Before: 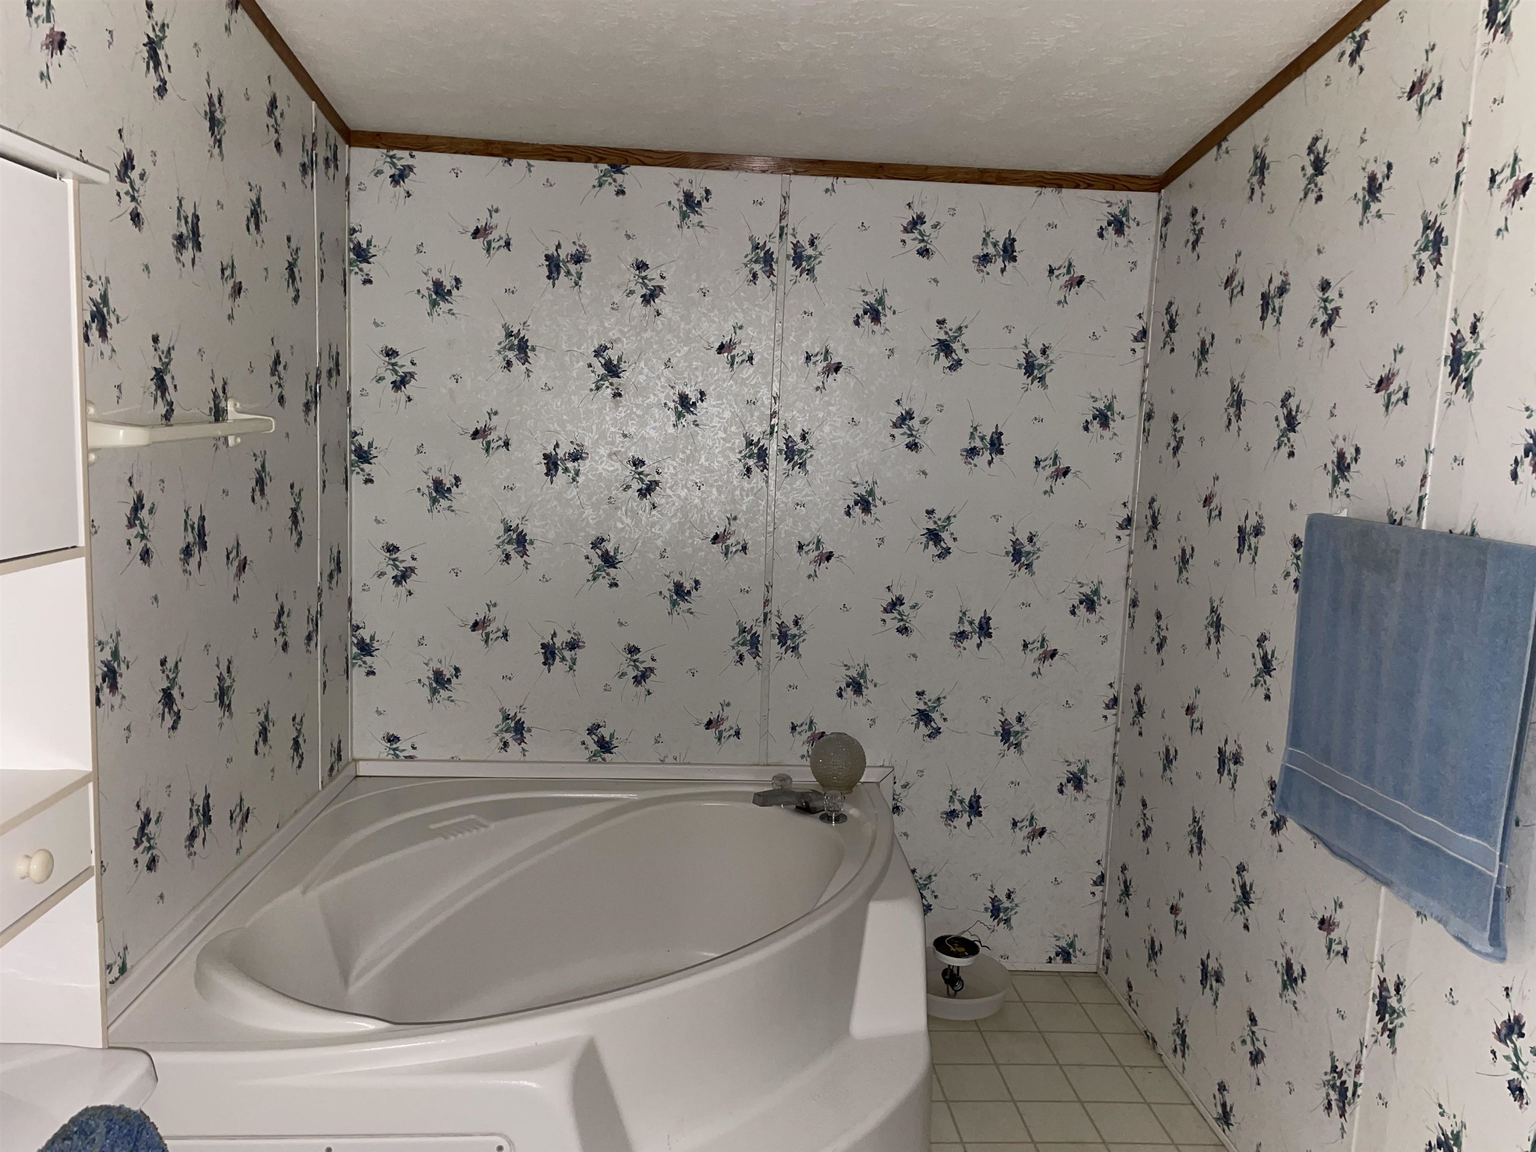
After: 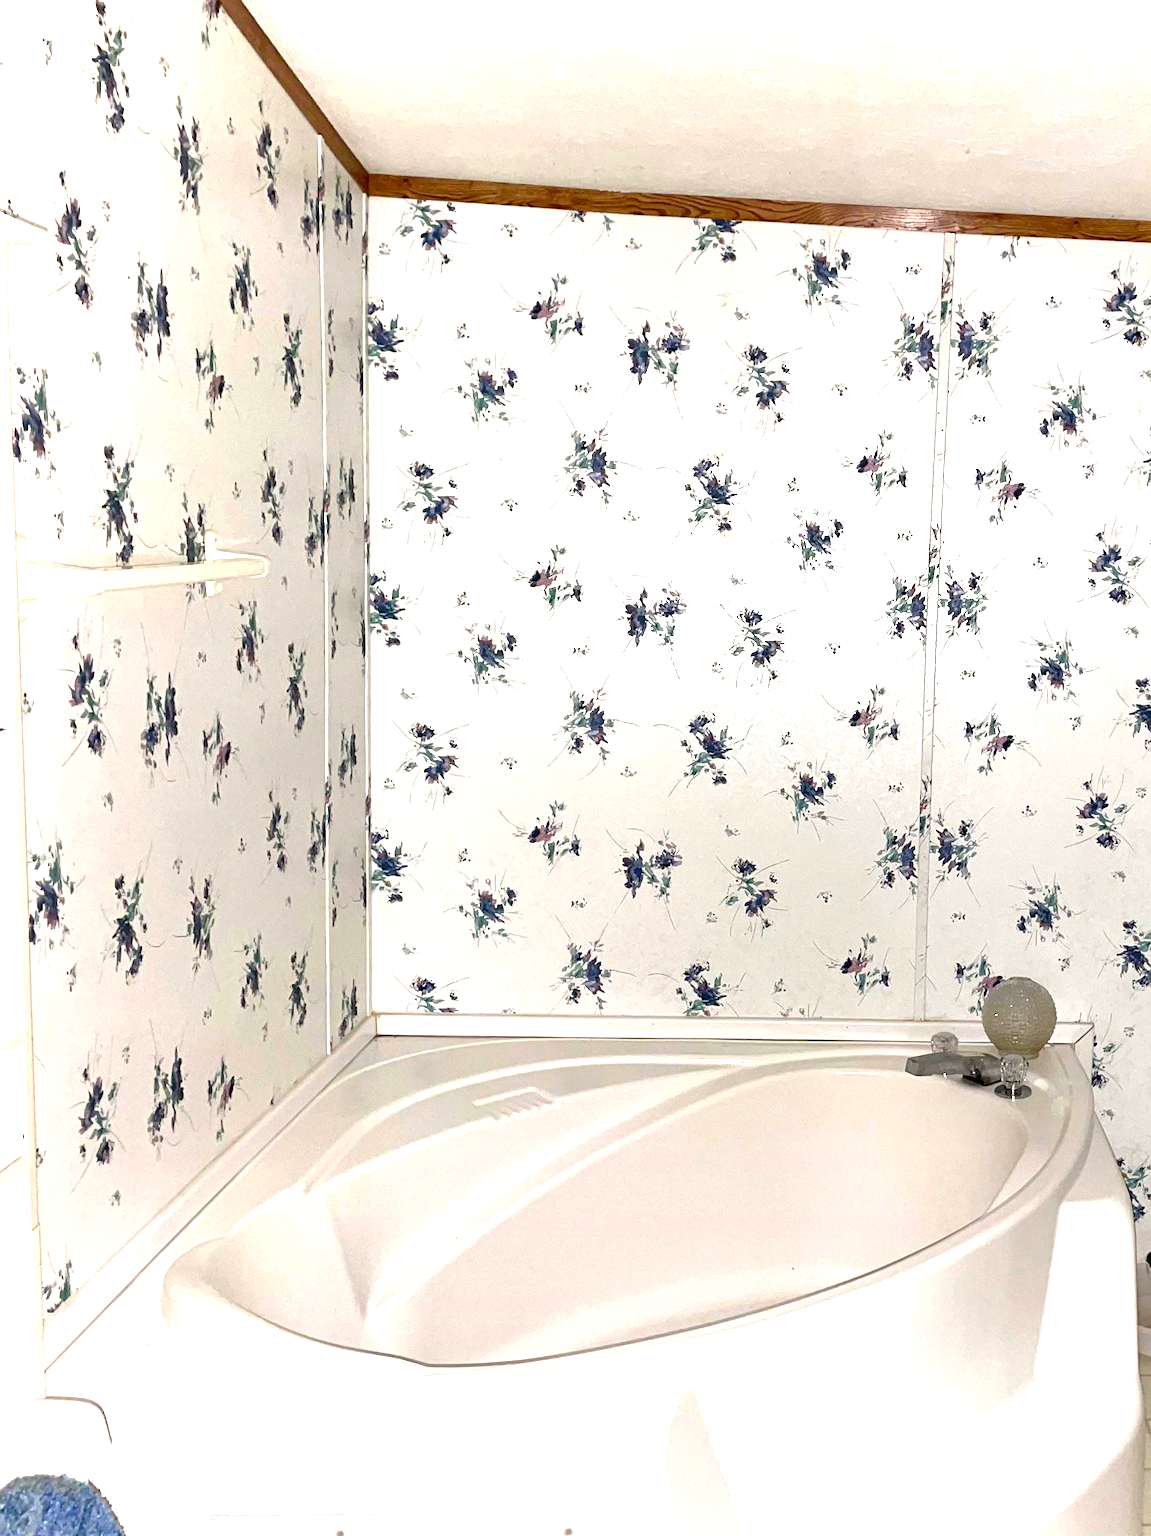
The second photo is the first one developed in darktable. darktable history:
exposure: black level correction 0.001, exposure 1.81 EV, compensate highlight preservation false
crop: left 4.837%, right 38.937%
levels: white 99.91%, levels [0, 0.48, 0.961]
